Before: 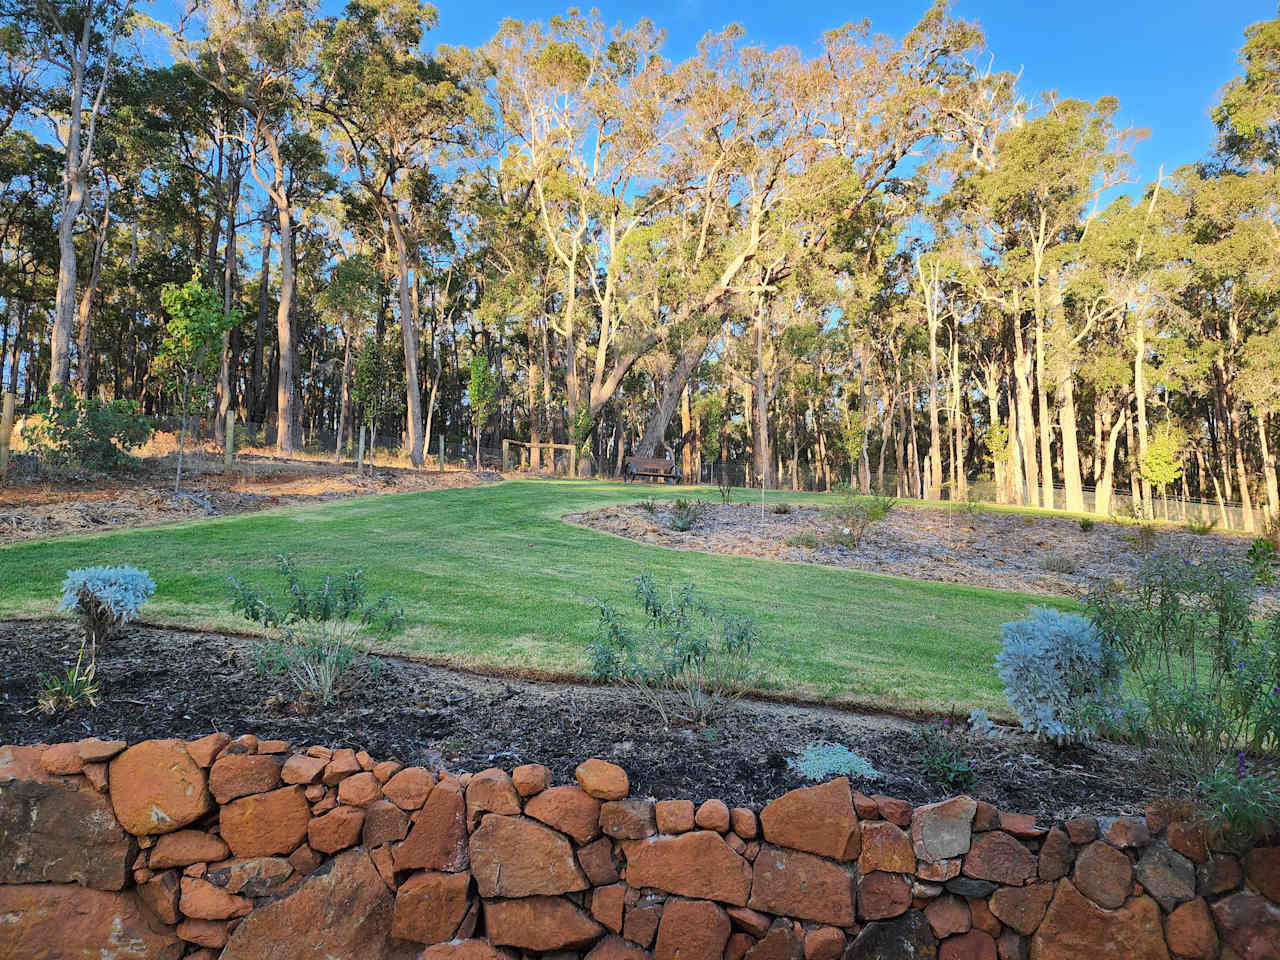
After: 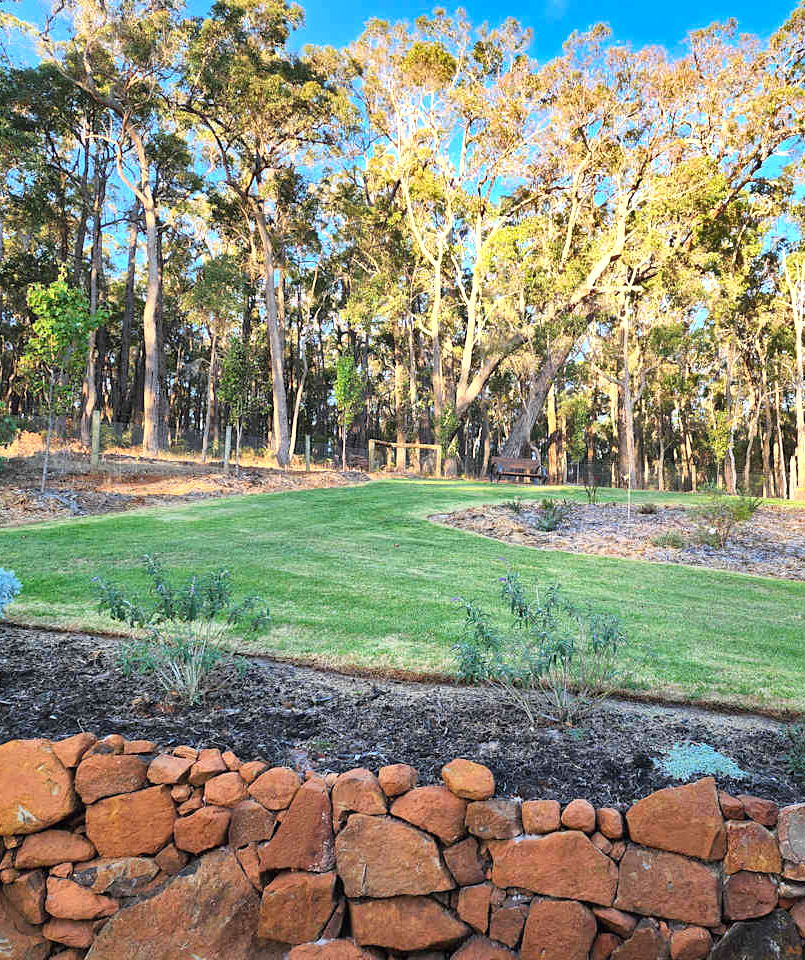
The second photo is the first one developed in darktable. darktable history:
exposure: exposure 0.604 EV, compensate highlight preservation false
crop: left 10.501%, right 26.539%
shadows and highlights: shadows 22.82, highlights -49.11, shadows color adjustment 98.01%, highlights color adjustment 58.63%, soften with gaussian
